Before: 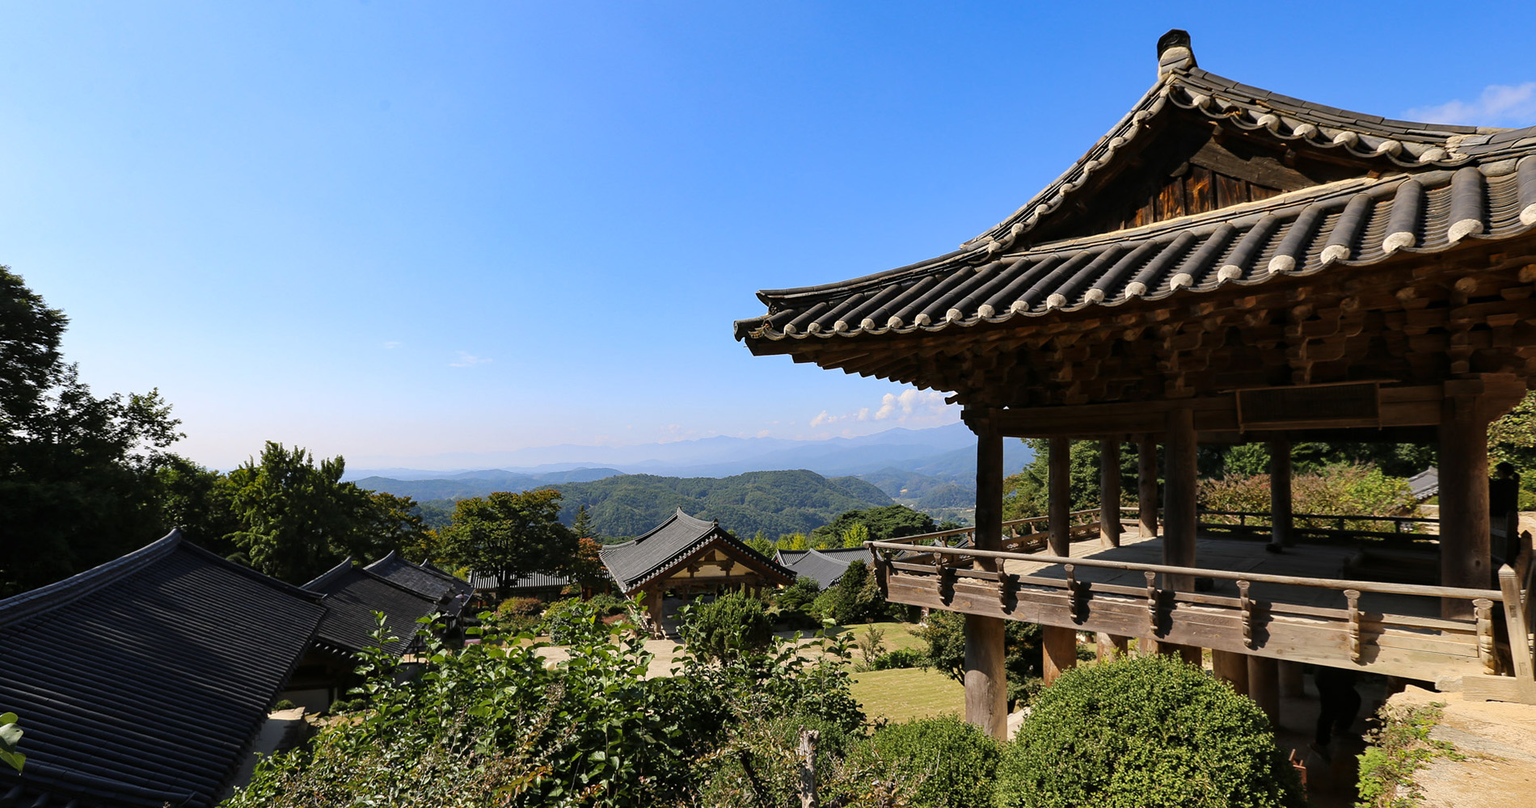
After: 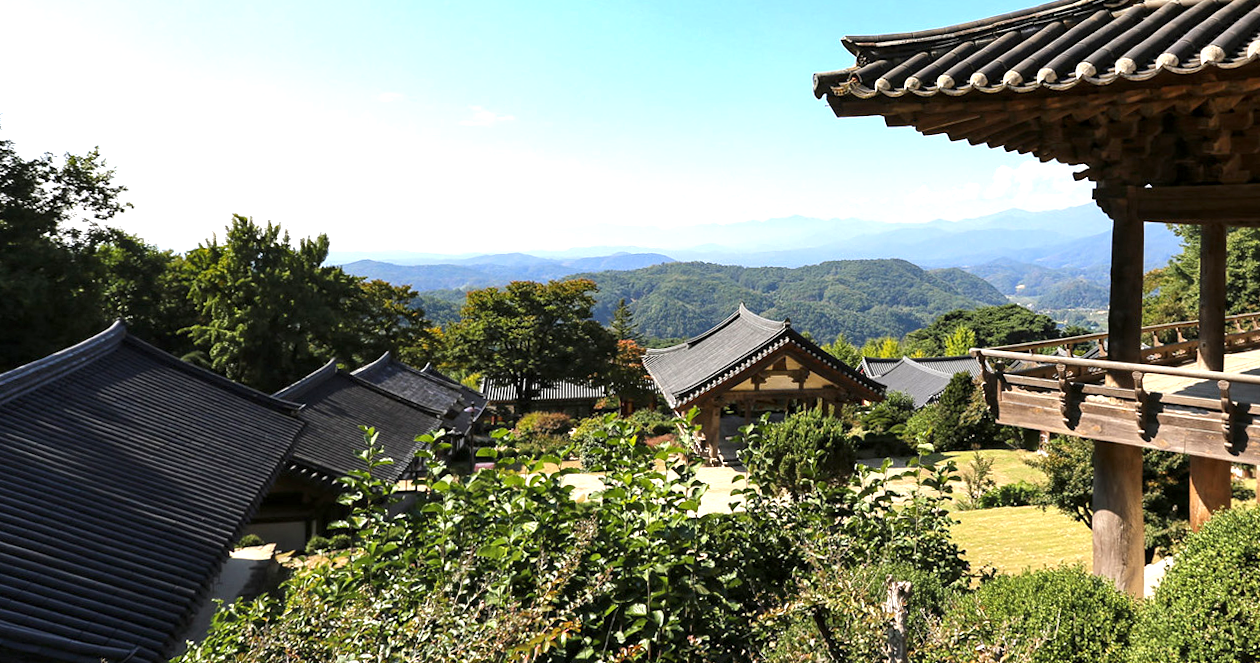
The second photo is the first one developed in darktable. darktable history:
crop and rotate: angle -0.82°, left 3.85%, top 31.828%, right 27.992%
local contrast: highlights 100%, shadows 100%, detail 120%, midtone range 0.2
exposure: black level correction 0, exposure 0.9 EV, compensate highlight preservation false
